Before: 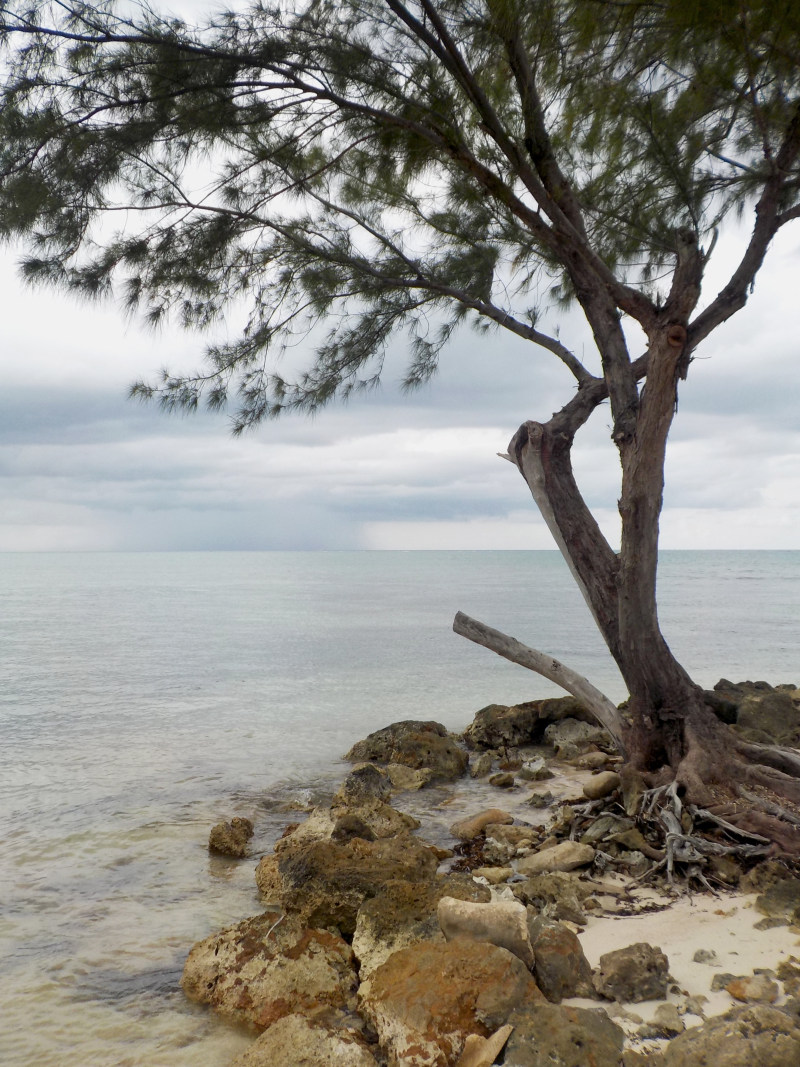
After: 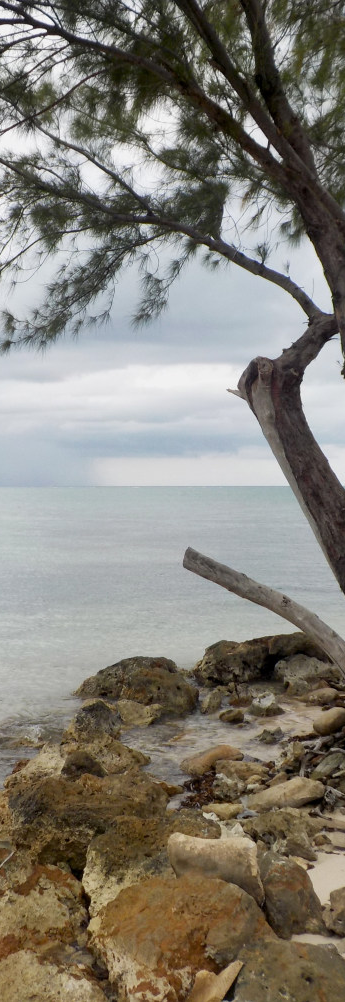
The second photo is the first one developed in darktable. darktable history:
crop: left 33.852%, top 6.064%, right 23.012%
